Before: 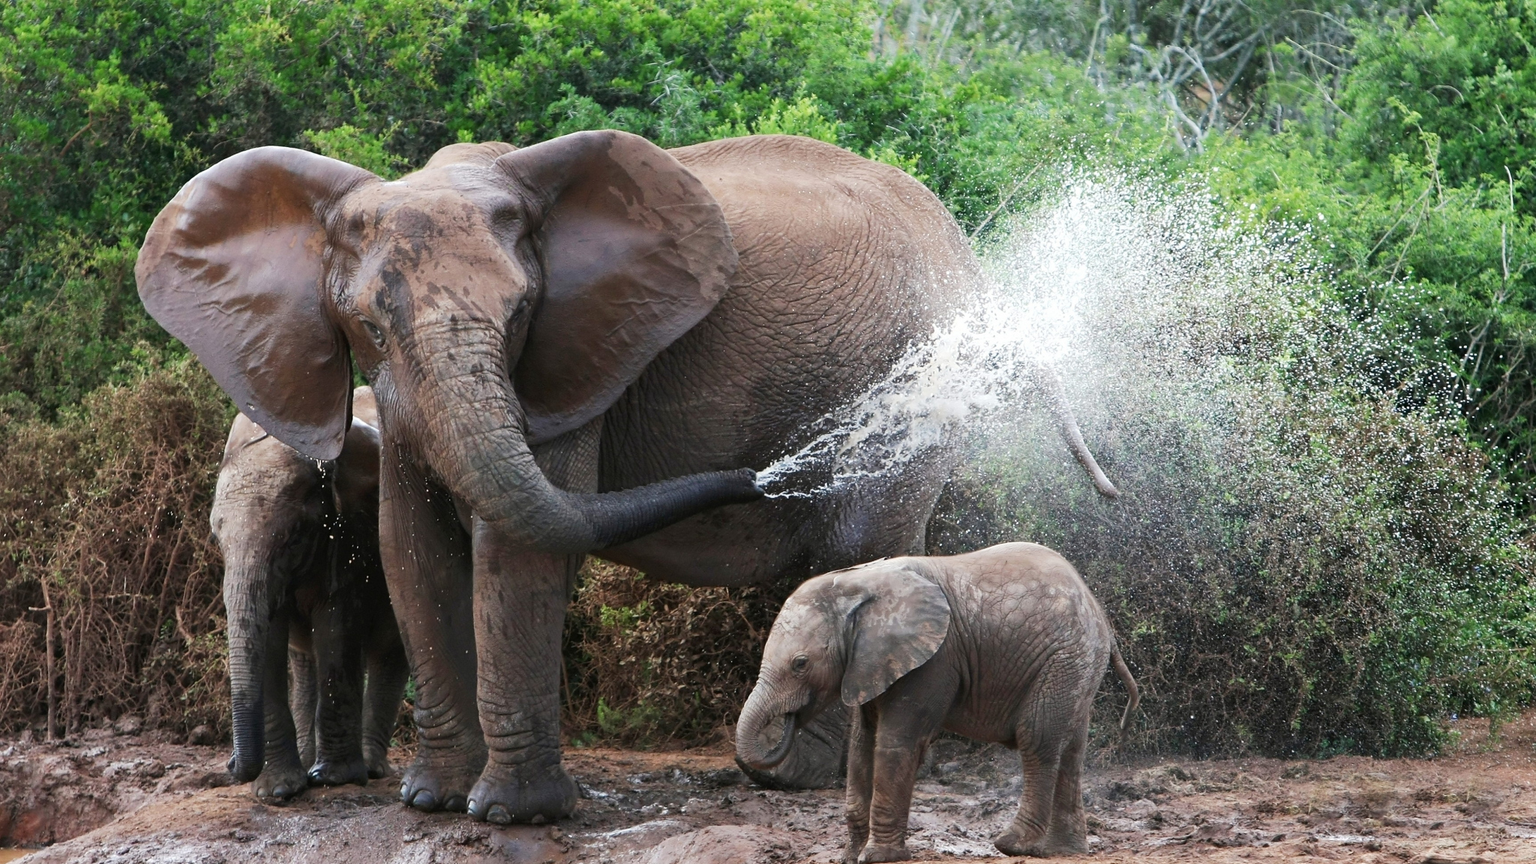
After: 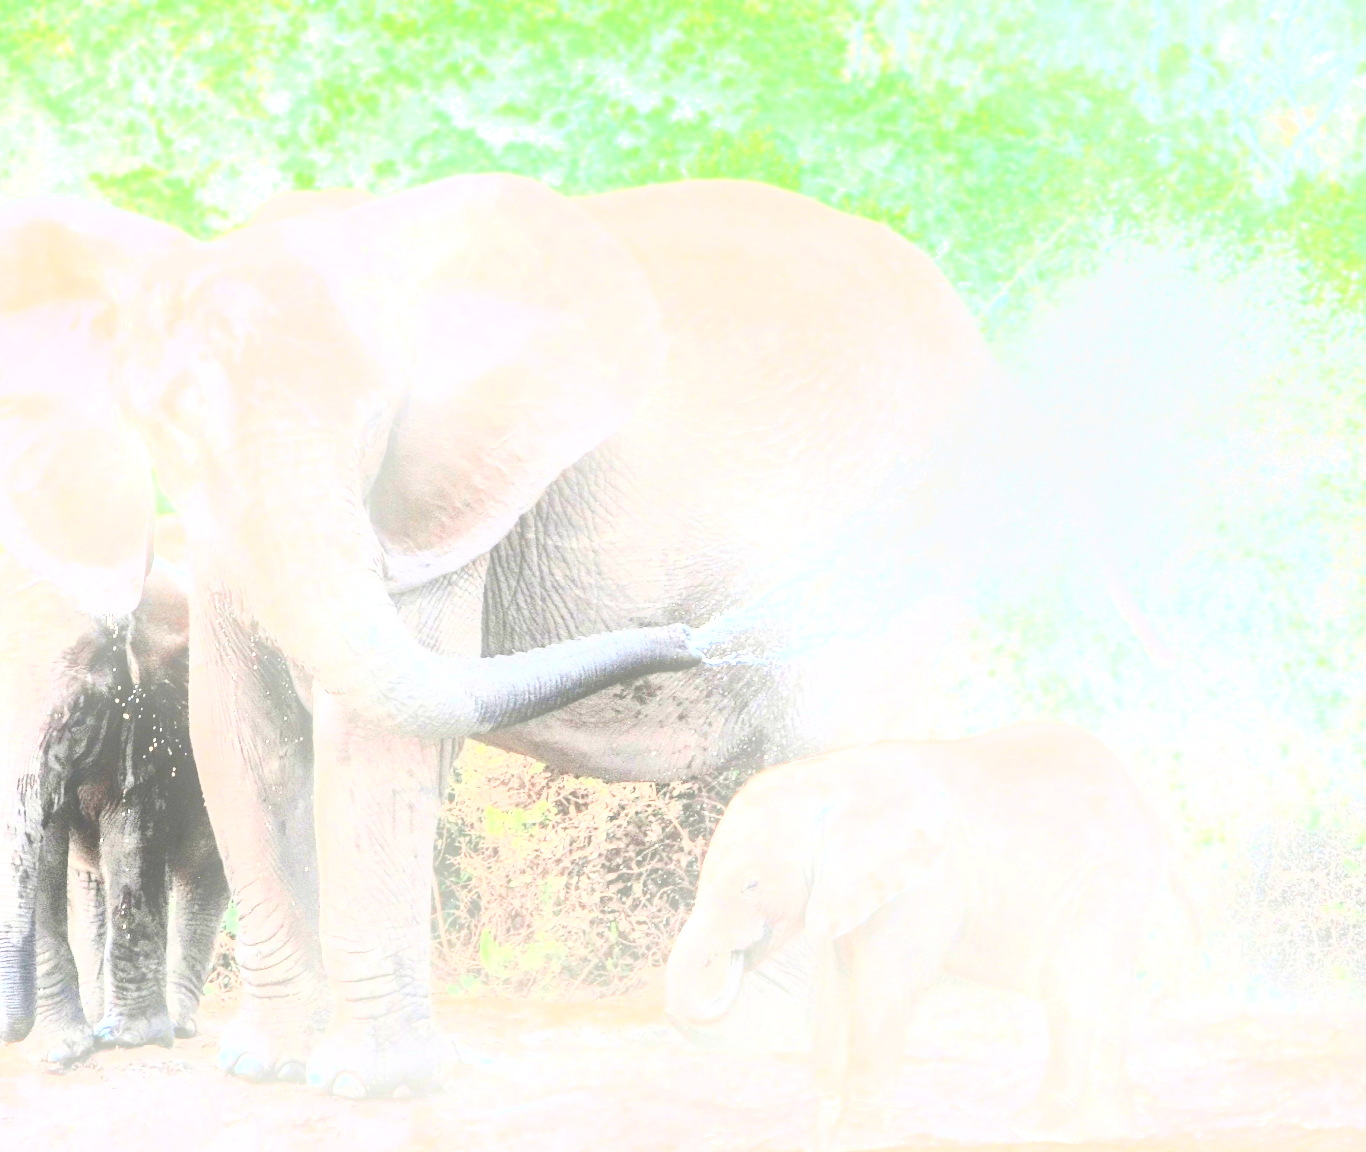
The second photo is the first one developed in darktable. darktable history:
bloom: on, module defaults
contrast brightness saturation: contrast 0.93, brightness 0.2
local contrast: detail 130%
exposure: exposure 3 EV, compensate highlight preservation false
crop and rotate: left 15.446%, right 17.836%
tone equalizer: -8 EV 0.001 EV, -7 EV -0.004 EV, -6 EV 0.009 EV, -5 EV 0.032 EV, -4 EV 0.276 EV, -3 EV 0.644 EV, -2 EV 0.584 EV, -1 EV 0.187 EV, +0 EV 0.024 EV
color balance: input saturation 100.43%, contrast fulcrum 14.22%, output saturation 70.41%
